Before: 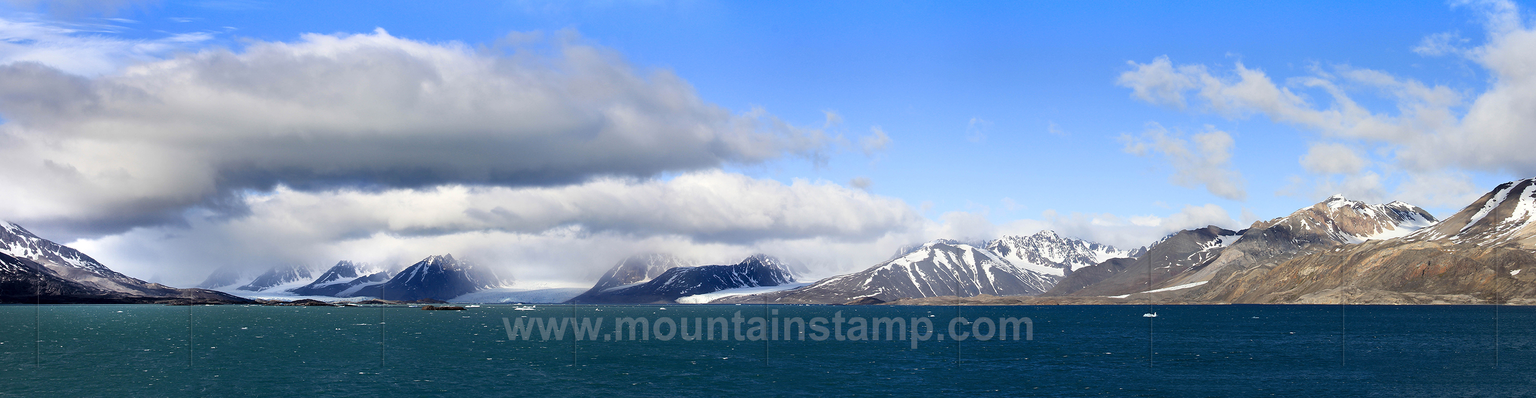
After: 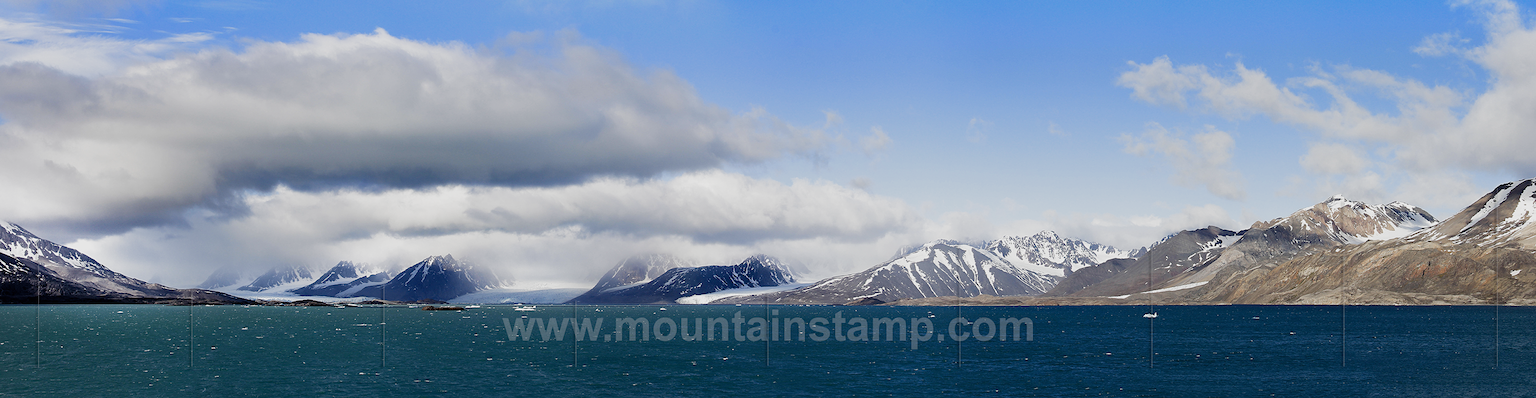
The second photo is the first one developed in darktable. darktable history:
color correction: highlights b* -0.042, saturation 0.982
sharpen: amount 0.211
filmic rgb: black relative exposure -16 EV, white relative exposure 2.92 EV, hardness 10, add noise in highlights 0, preserve chrominance no, color science v3 (2019), use custom middle-gray values true, contrast in highlights soft
